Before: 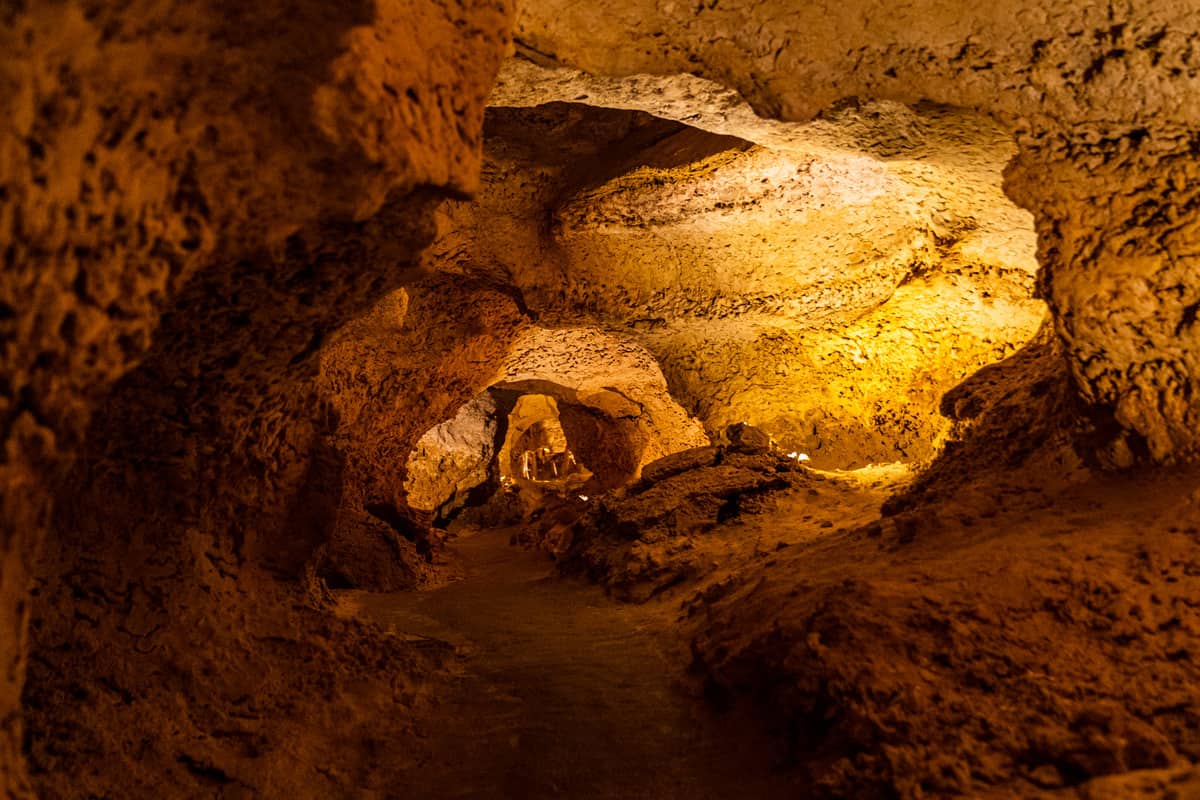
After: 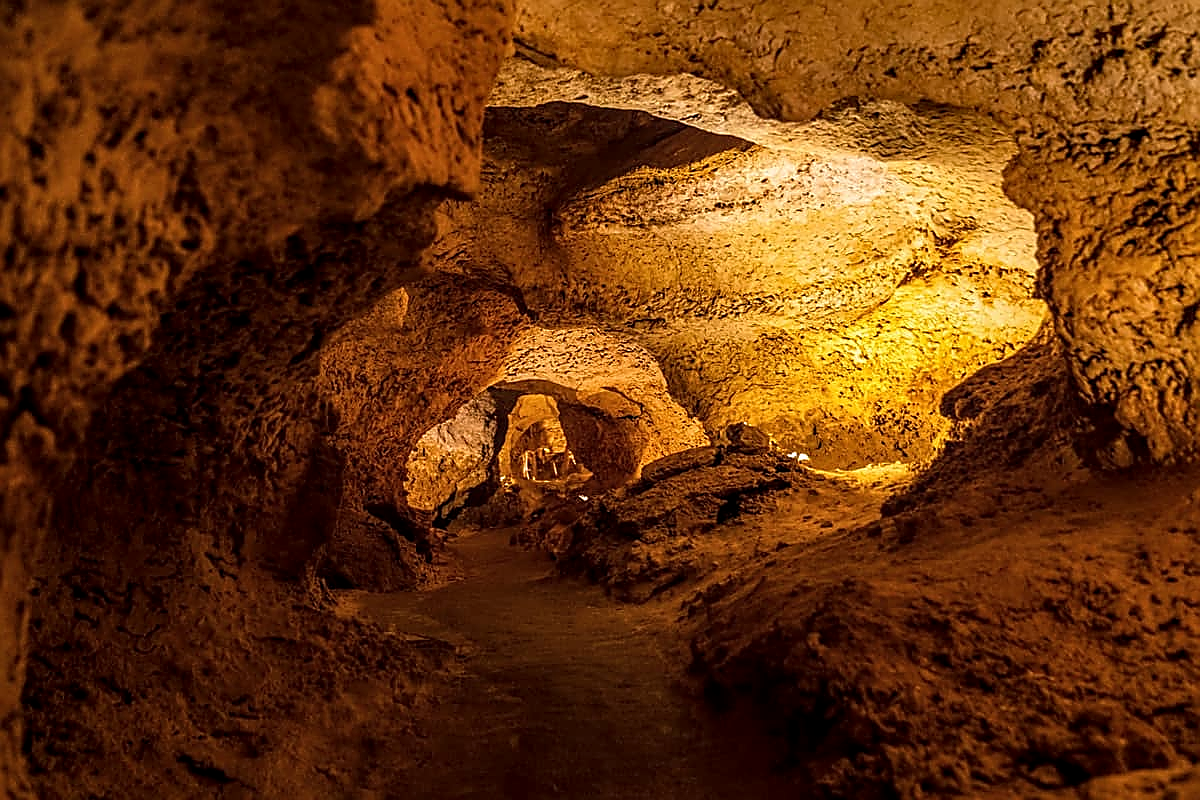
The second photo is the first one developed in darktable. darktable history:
local contrast: on, module defaults
sharpen: radius 1.41, amount 1.247, threshold 0.643
